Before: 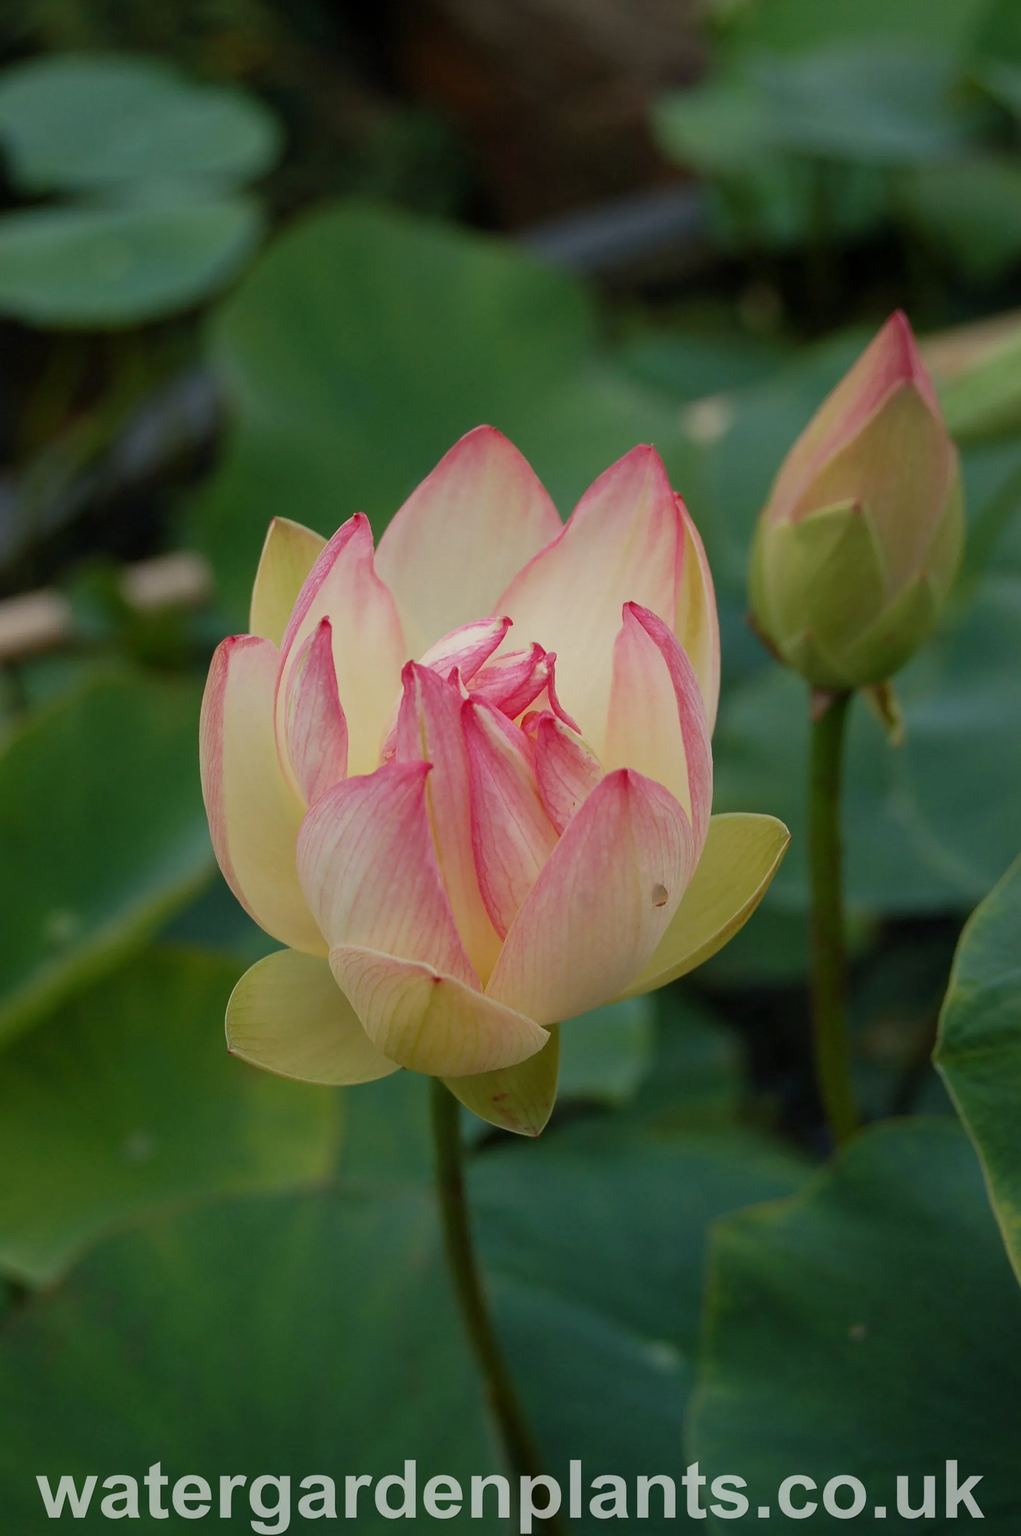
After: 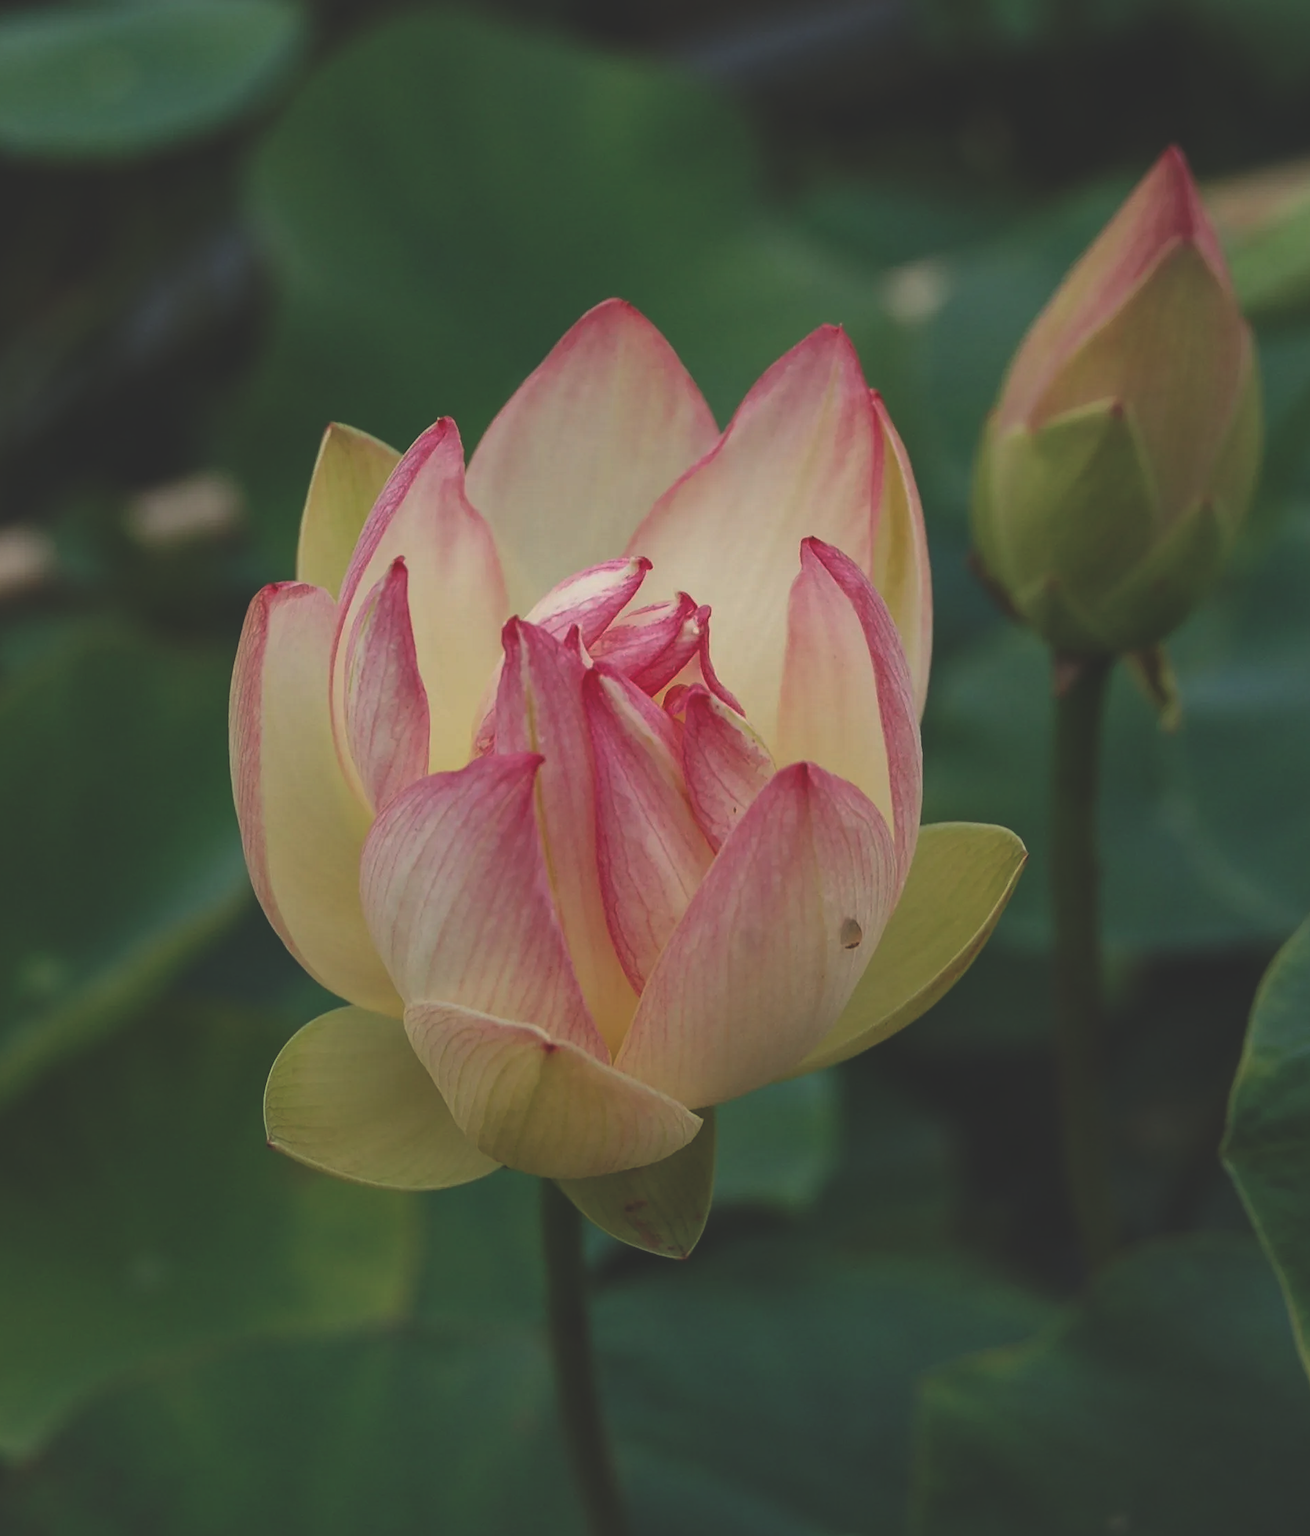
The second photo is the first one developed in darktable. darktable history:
crop and rotate: left 2.991%, top 13.302%, right 1.981%, bottom 12.636%
local contrast: on, module defaults
rgb curve: curves: ch0 [(0, 0.186) (0.314, 0.284) (0.775, 0.708) (1, 1)], compensate middle gray true, preserve colors none
